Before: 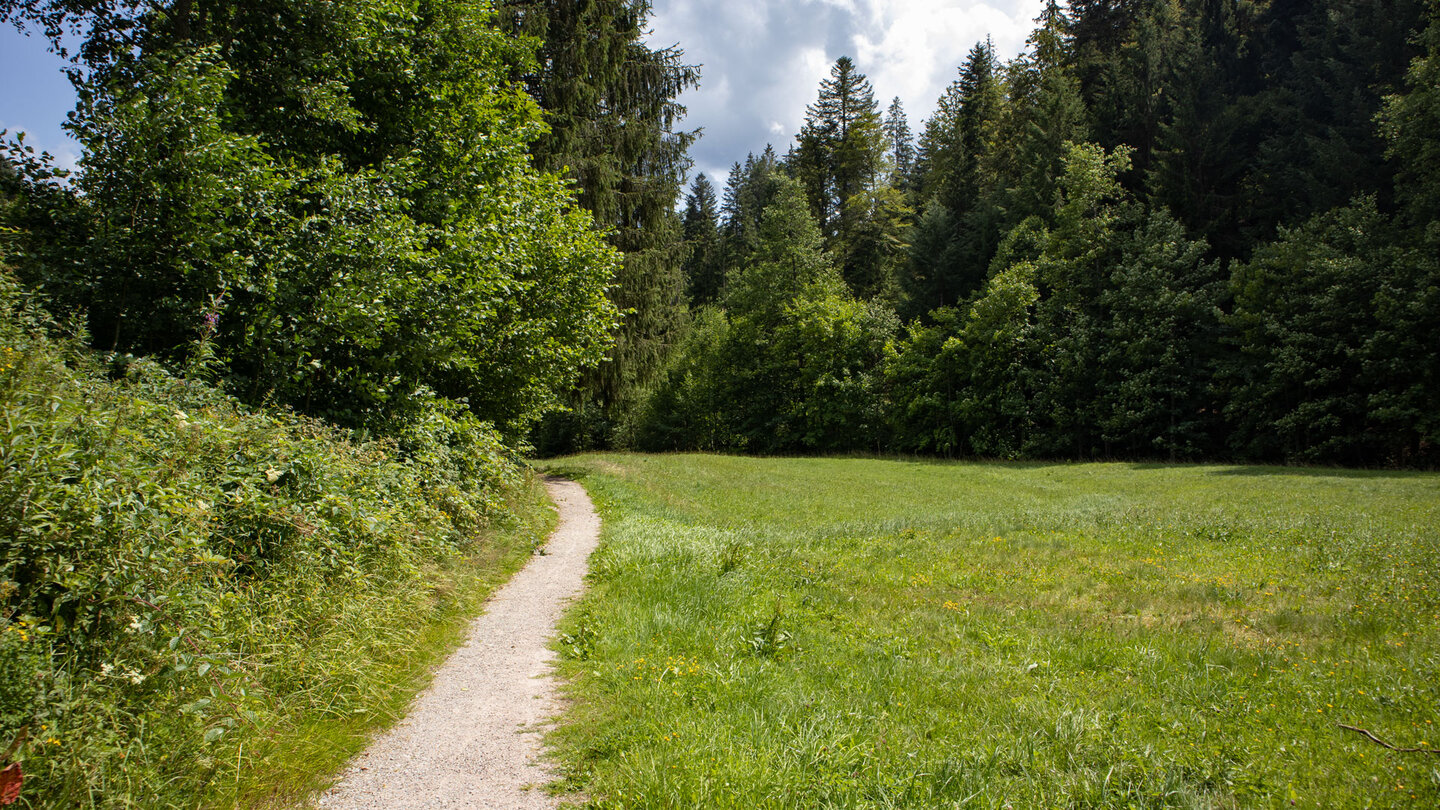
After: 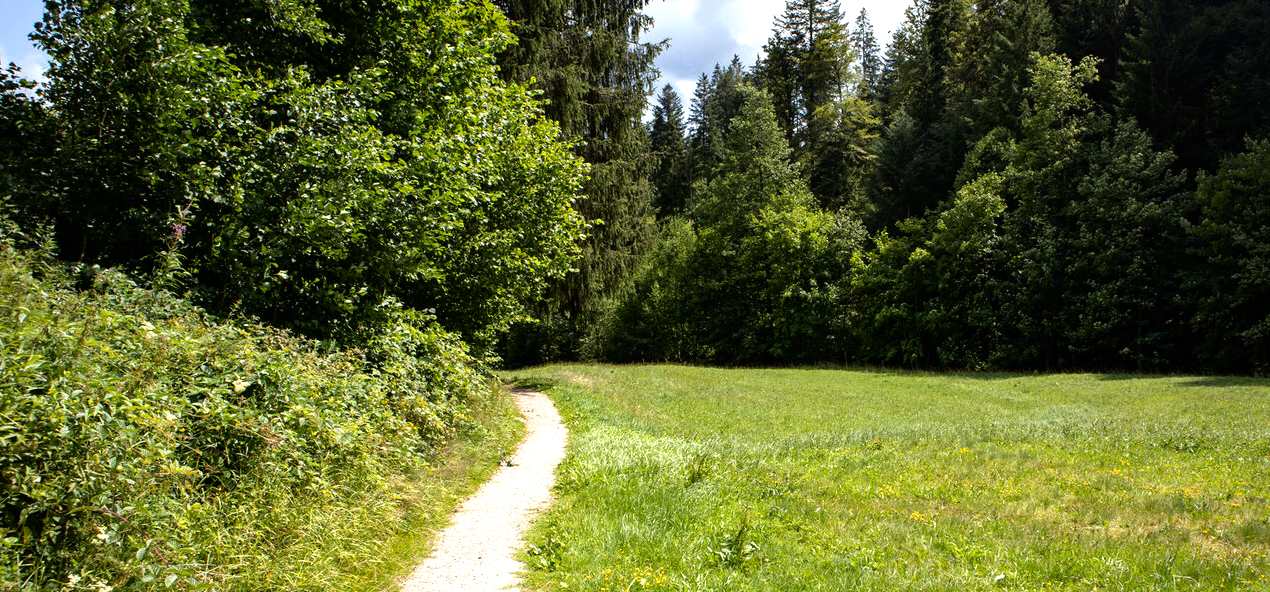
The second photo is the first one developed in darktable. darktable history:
contrast brightness saturation: contrast 0.028, brightness -0.042
tone equalizer: -8 EV -0.762 EV, -7 EV -0.674 EV, -6 EV -0.609 EV, -5 EV -0.408 EV, -3 EV 0.402 EV, -2 EV 0.6 EV, -1 EV 0.689 EV, +0 EV 0.78 EV
crop and rotate: left 2.346%, top 11.089%, right 9.395%, bottom 15.731%
